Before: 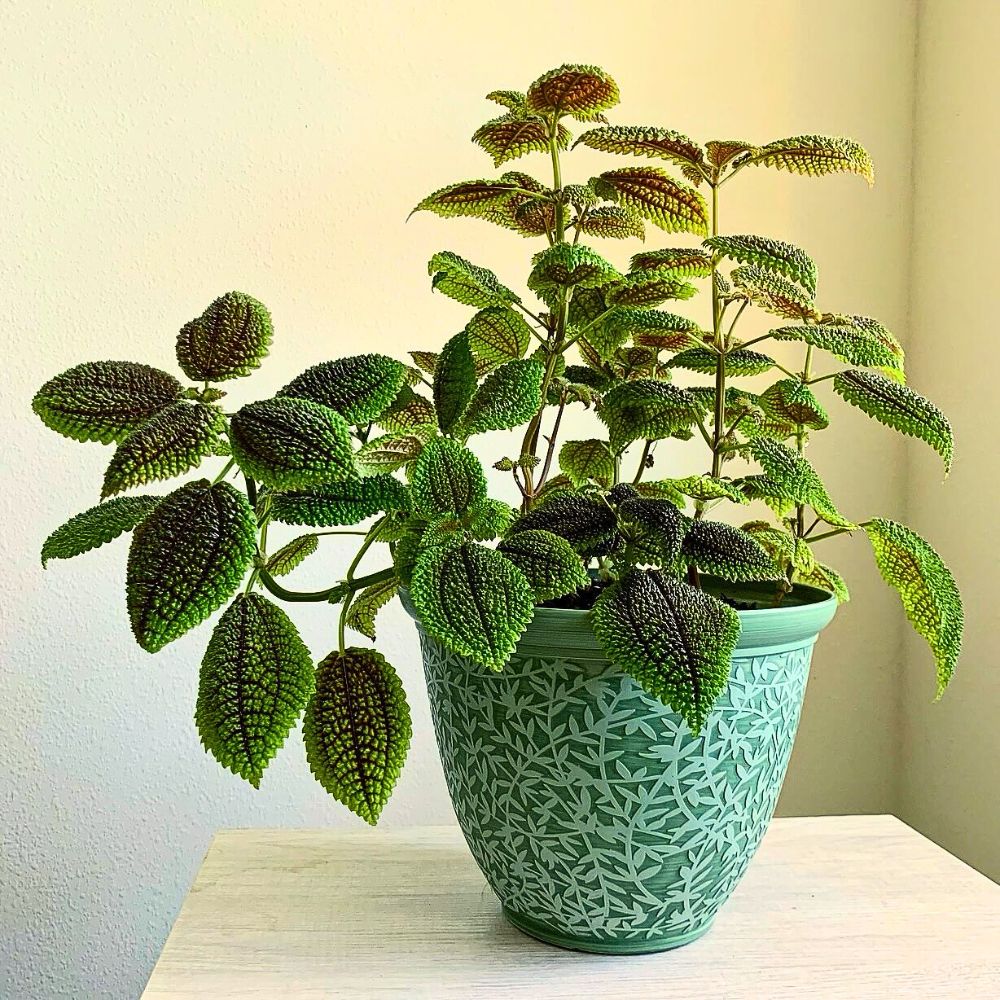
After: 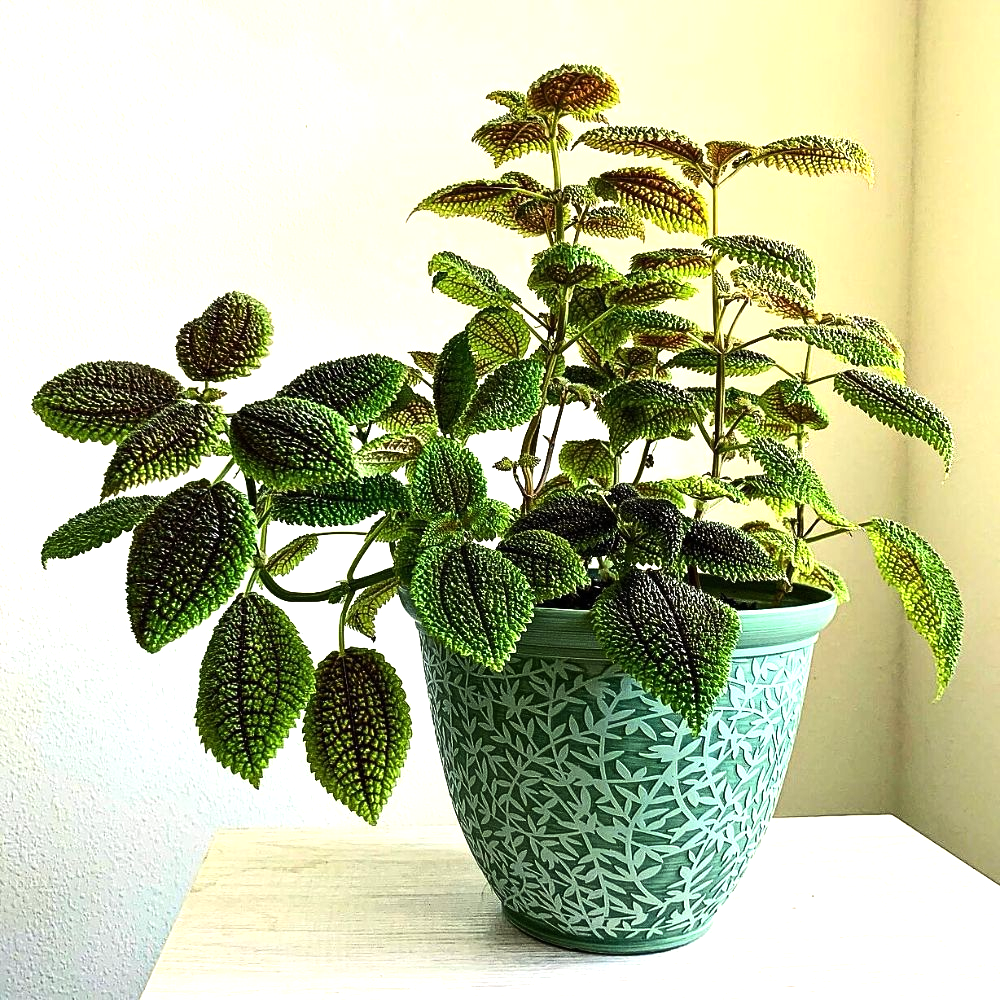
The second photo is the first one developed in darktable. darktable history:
tone equalizer: -8 EV -0.763 EV, -7 EV -0.691 EV, -6 EV -0.612 EV, -5 EV -0.368 EV, -3 EV 0.383 EV, -2 EV 0.6 EV, -1 EV 0.69 EV, +0 EV 0.772 EV, edges refinement/feathering 500, mask exposure compensation -1.57 EV, preserve details no
